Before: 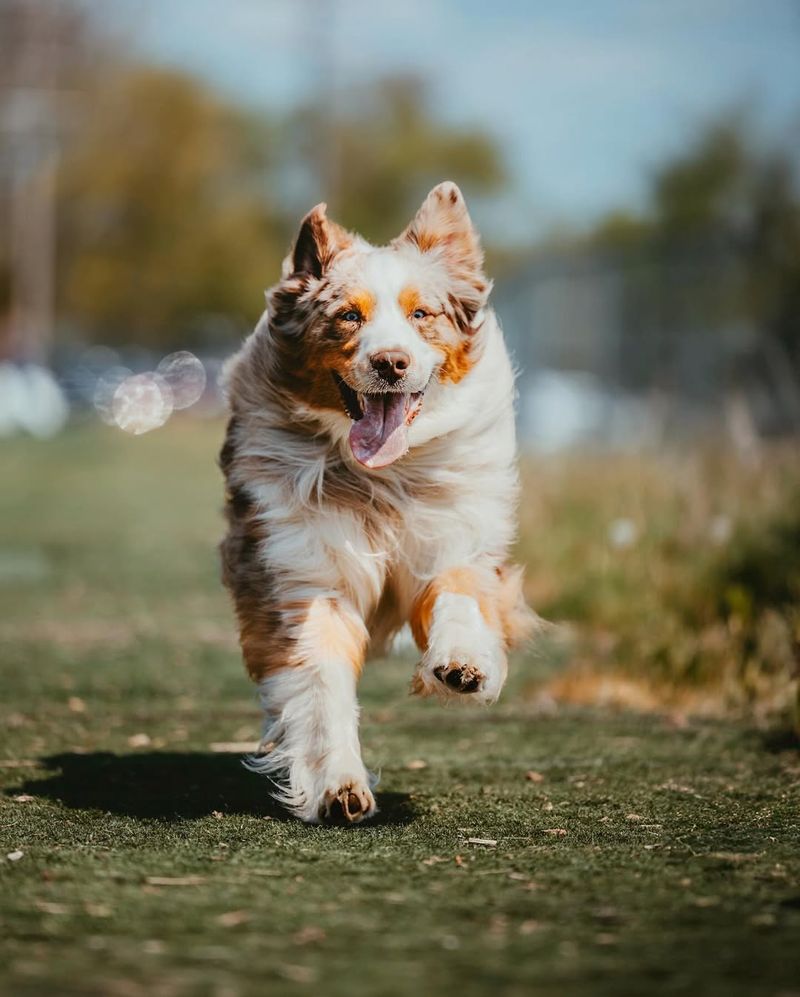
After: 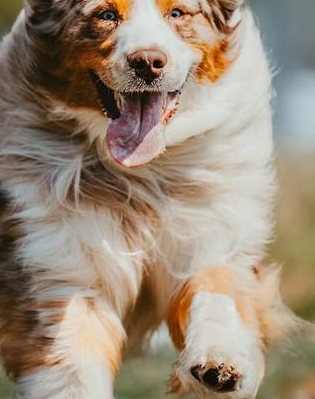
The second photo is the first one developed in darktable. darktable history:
crop: left 30.388%, top 30.269%, right 30.161%, bottom 29.67%
